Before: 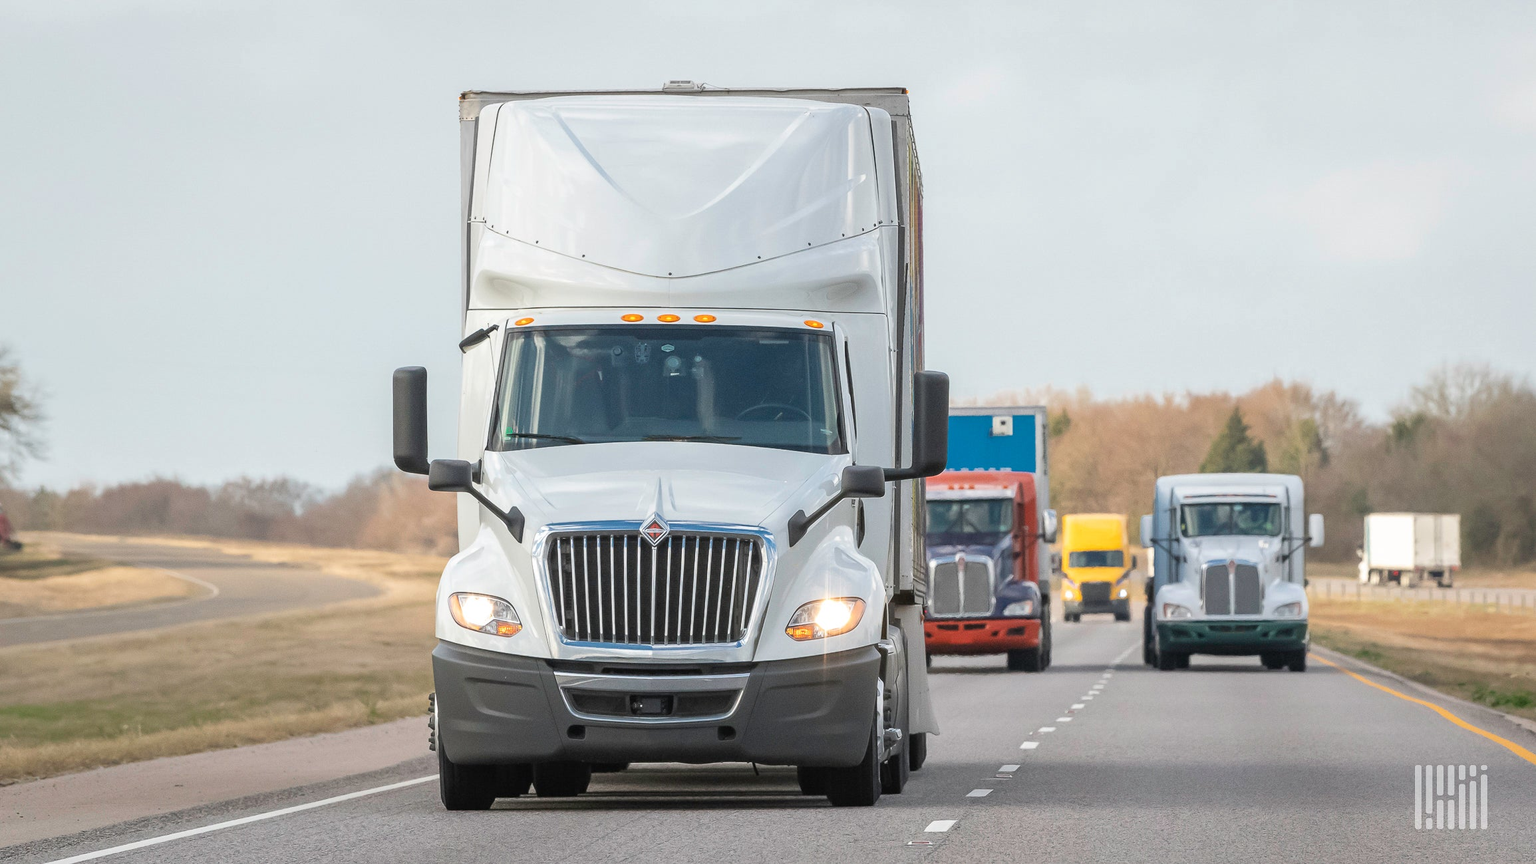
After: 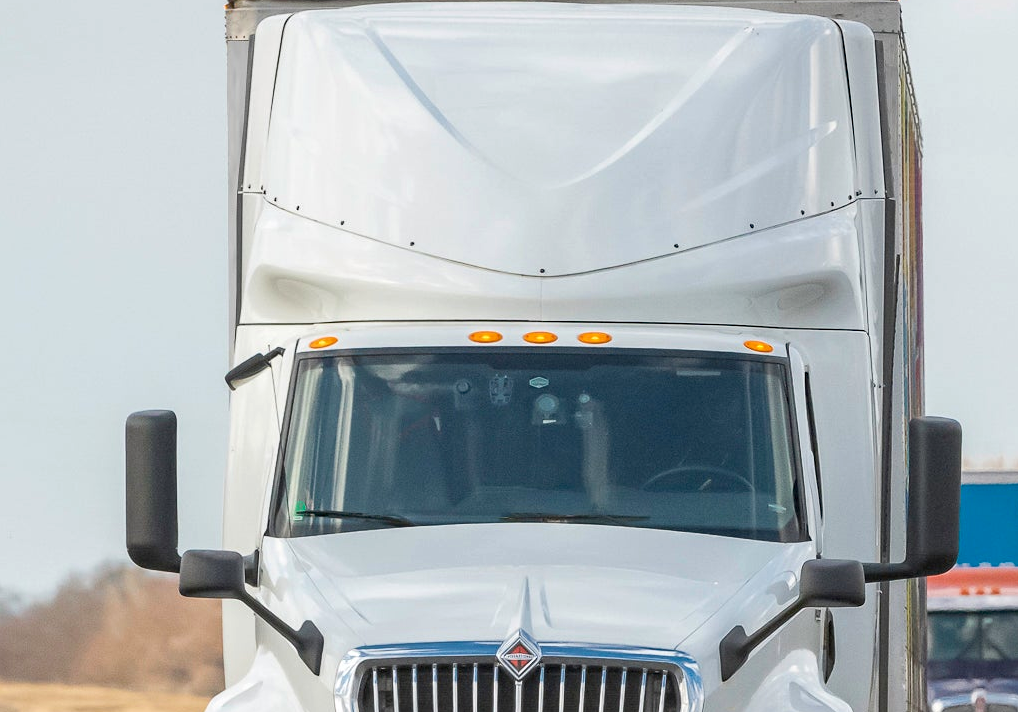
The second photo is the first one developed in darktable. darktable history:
crop: left 20.171%, top 10.878%, right 35.717%, bottom 34.262%
haze removal: compatibility mode true, adaptive false
